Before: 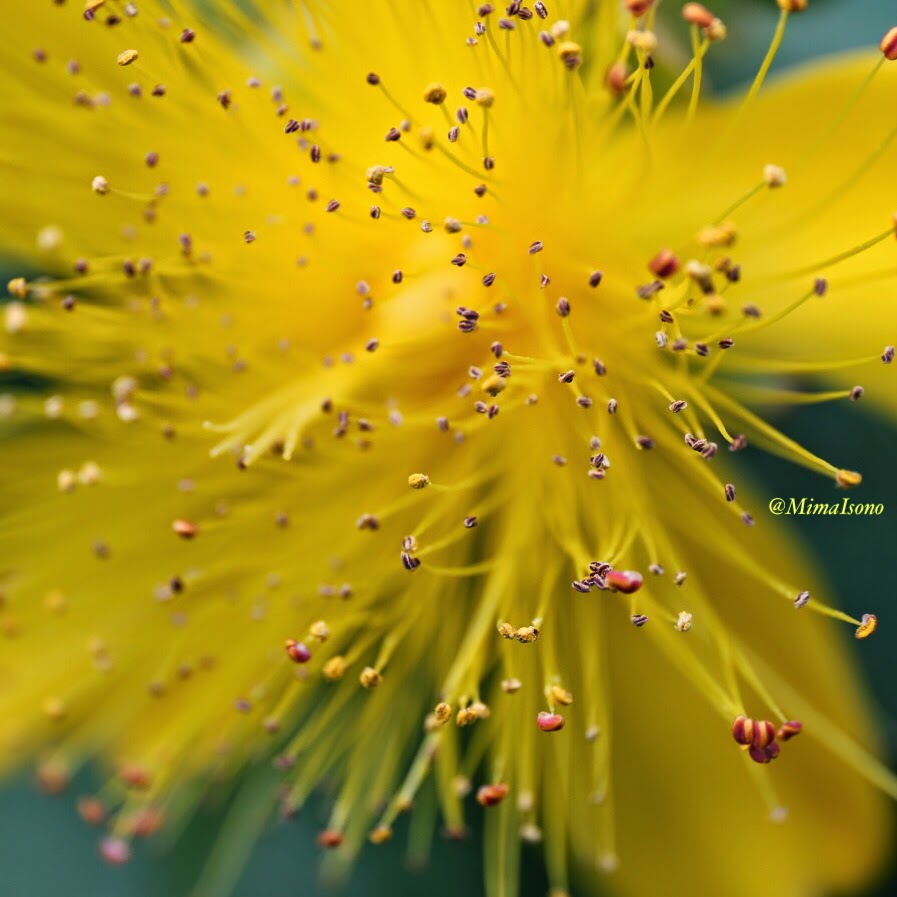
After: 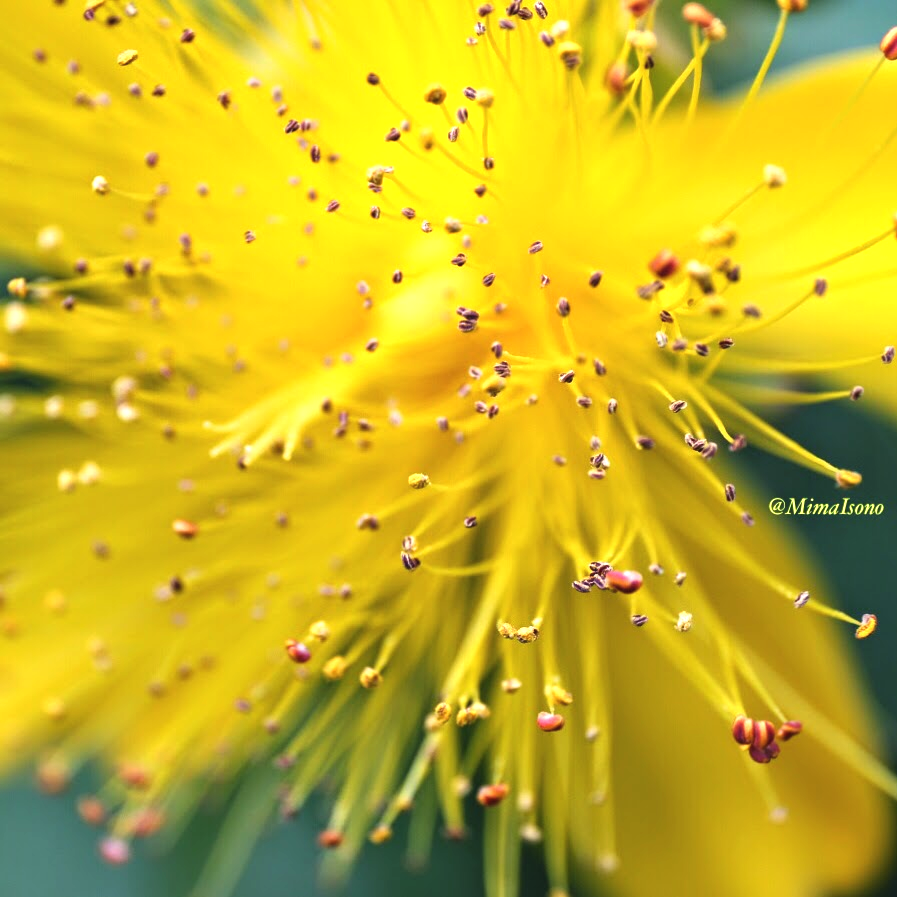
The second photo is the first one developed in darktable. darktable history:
exposure: black level correction -0.002, exposure 0.714 EV, compensate exposure bias true, compensate highlight preservation false
